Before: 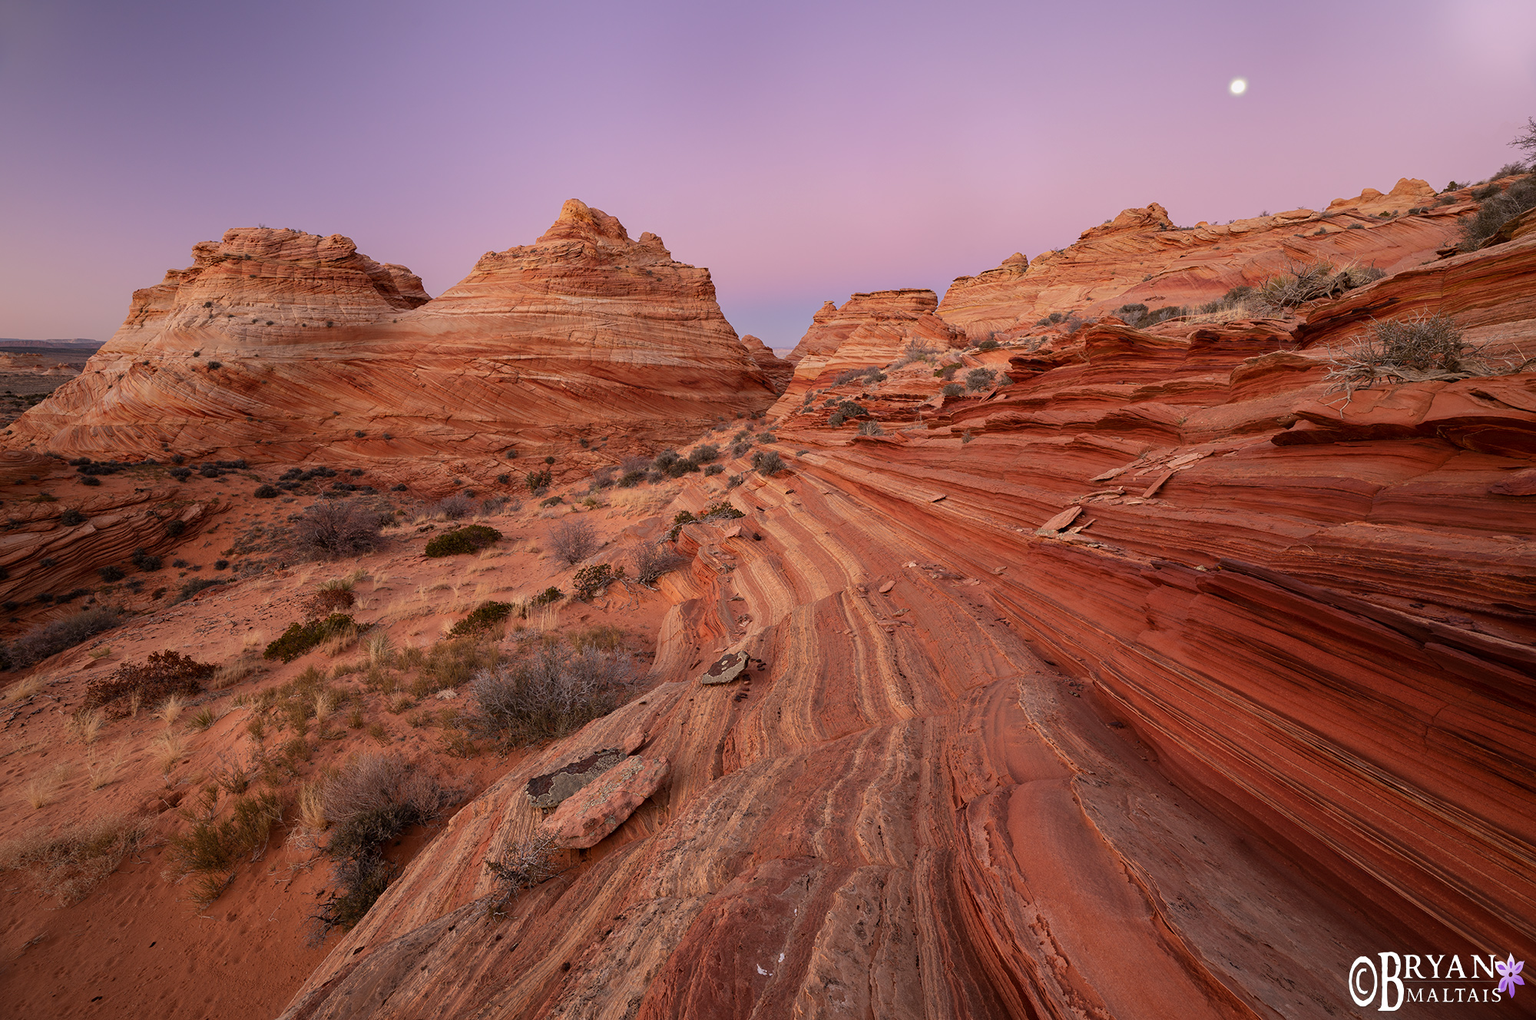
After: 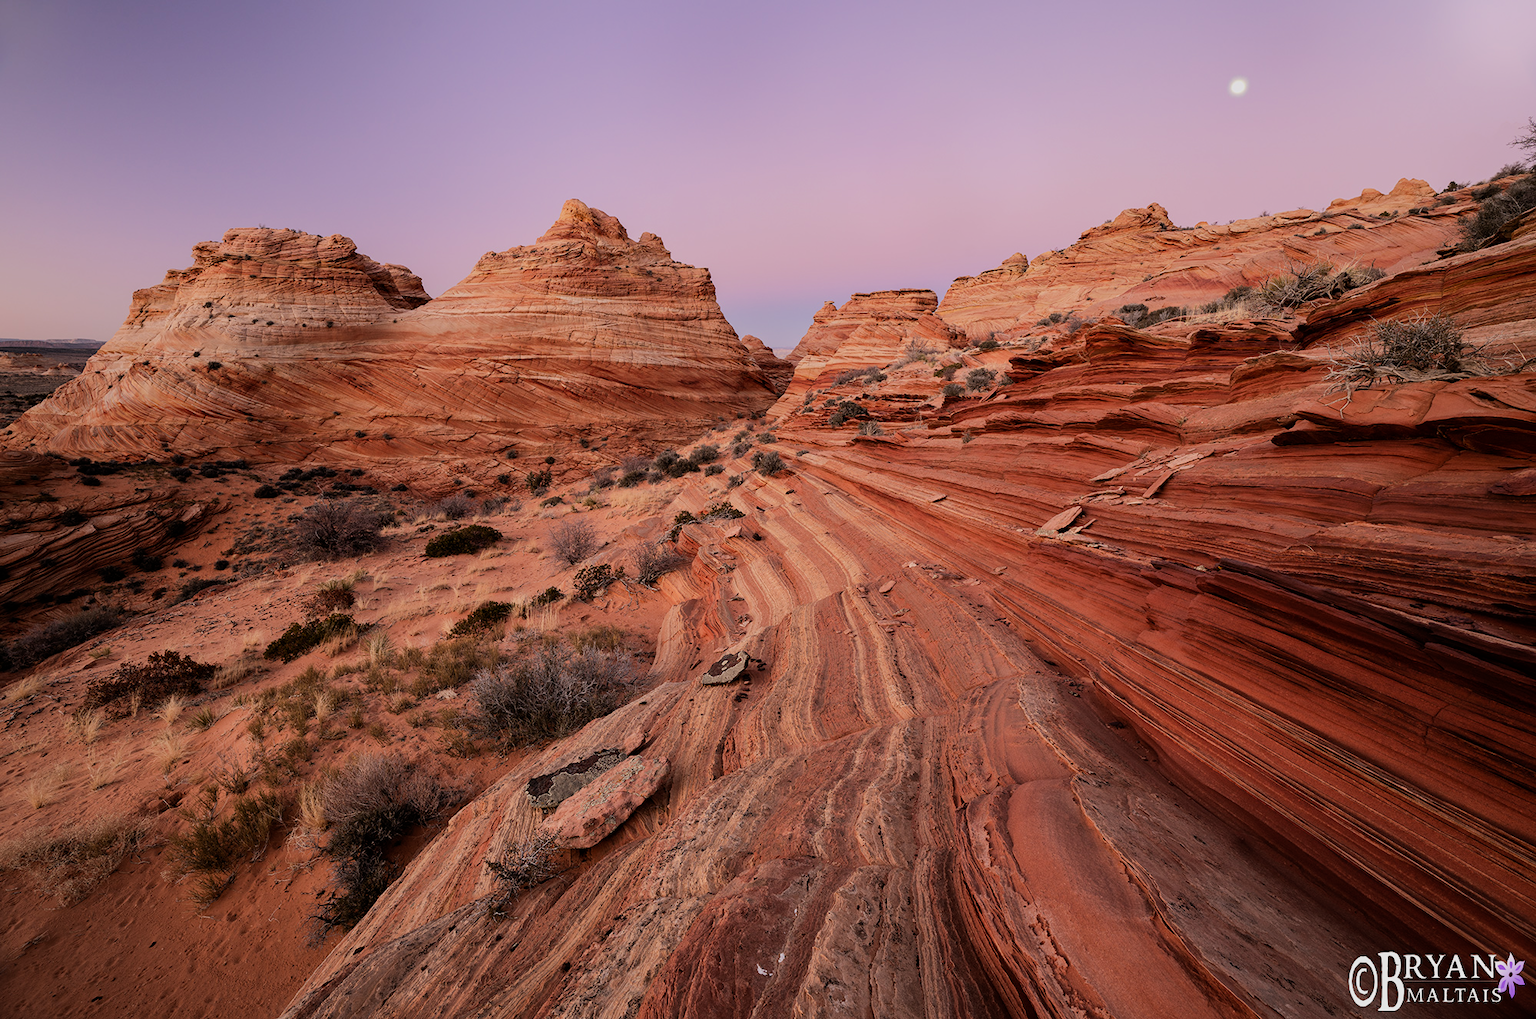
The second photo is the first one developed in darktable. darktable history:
filmic rgb: black relative exposure -7.65 EV, white relative exposure 4.56 EV, hardness 3.61, contrast 1.05
tone equalizer: -8 EV -0.417 EV, -7 EV -0.389 EV, -6 EV -0.333 EV, -5 EV -0.222 EV, -3 EV 0.222 EV, -2 EV 0.333 EV, -1 EV 0.389 EV, +0 EV 0.417 EV, edges refinement/feathering 500, mask exposure compensation -1.57 EV, preserve details no
